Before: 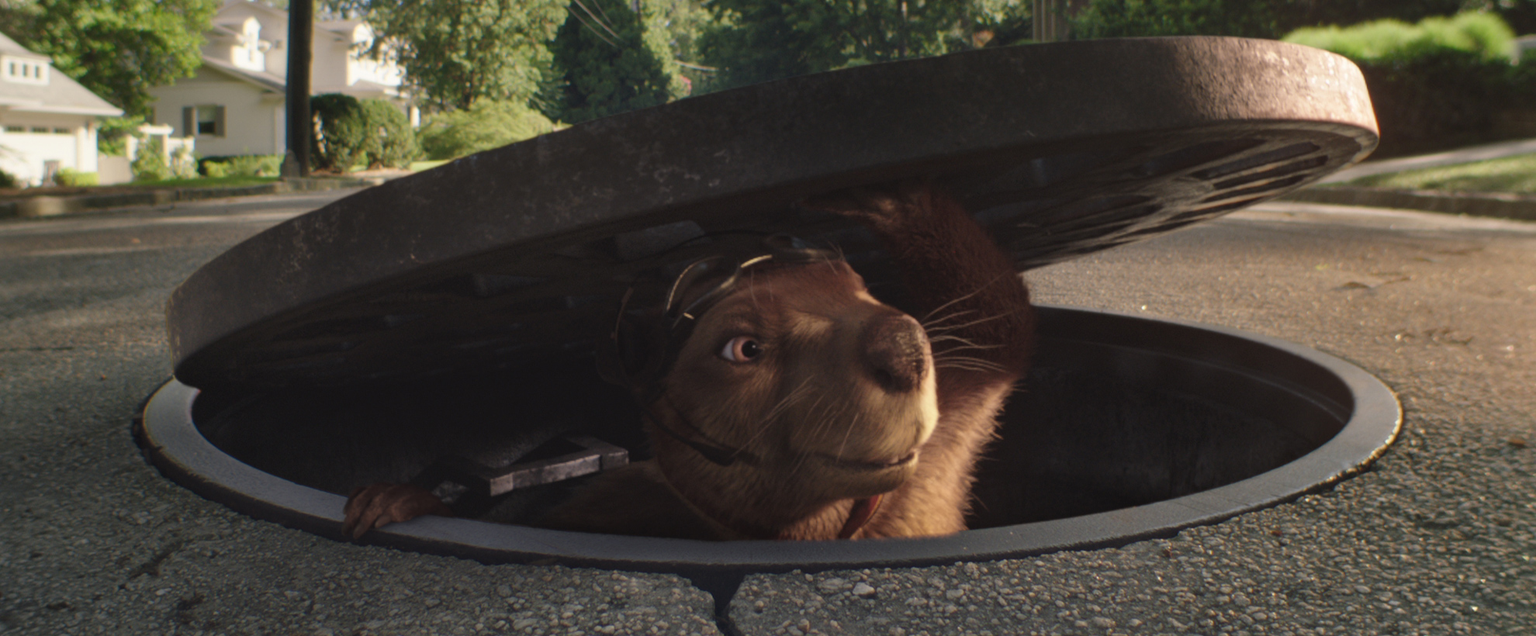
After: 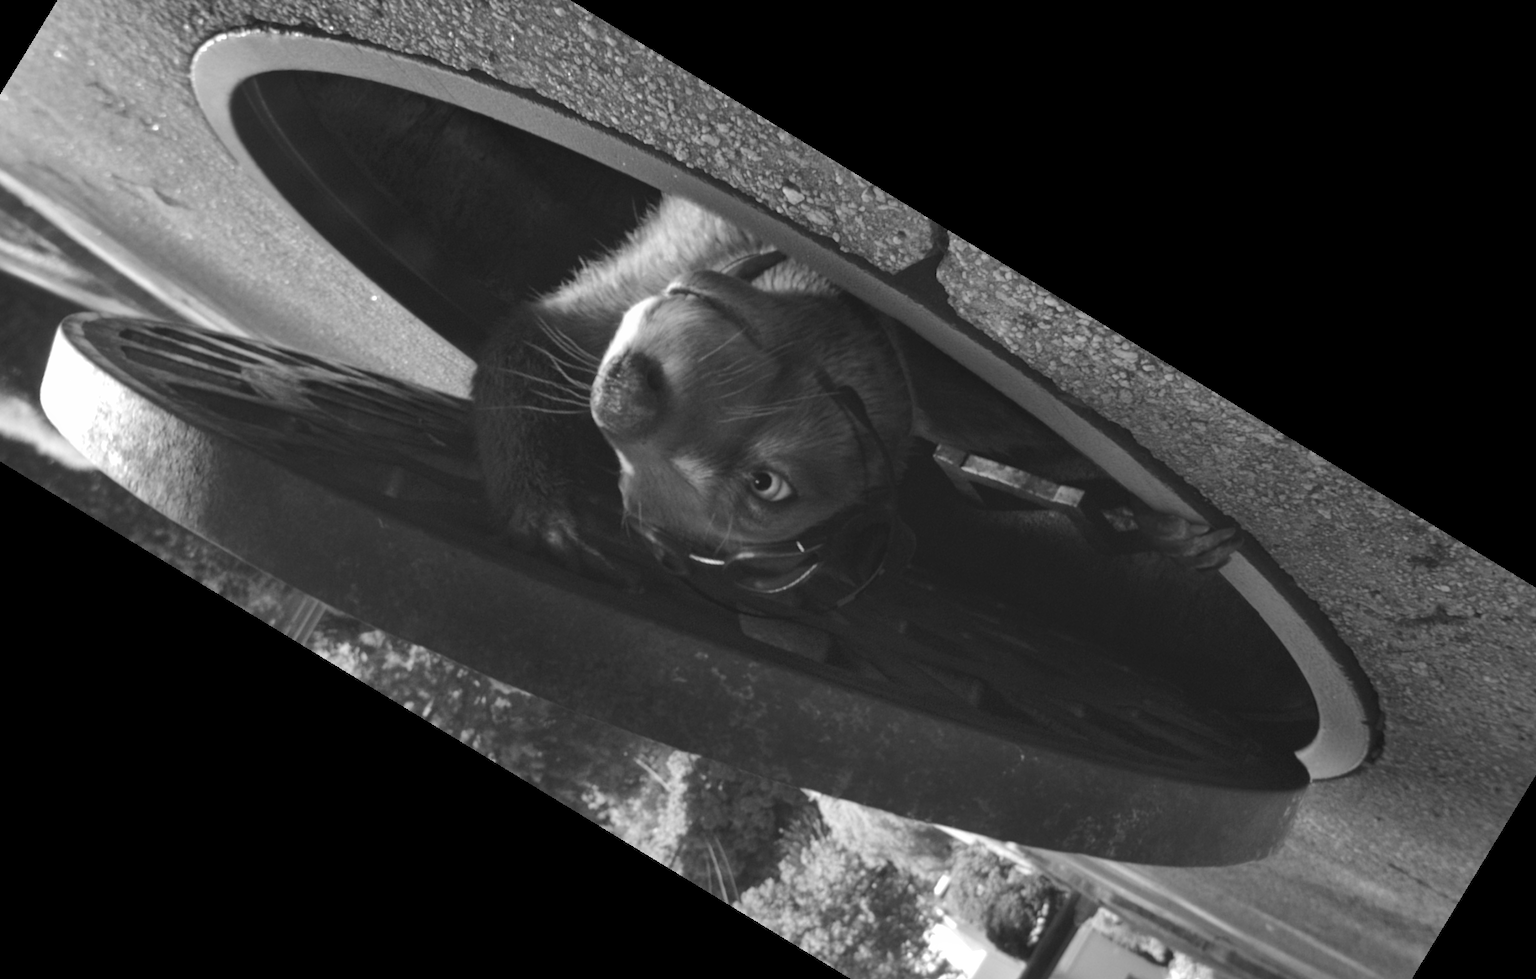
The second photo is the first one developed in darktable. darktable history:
monochrome: on, module defaults
exposure: exposure 0.661 EV, compensate highlight preservation false
shadows and highlights: radius 125.46, shadows 30.51, highlights -30.51, low approximation 0.01, soften with gaussian
crop and rotate: angle 148.68°, left 9.111%, top 15.603%, right 4.588%, bottom 17.041%
